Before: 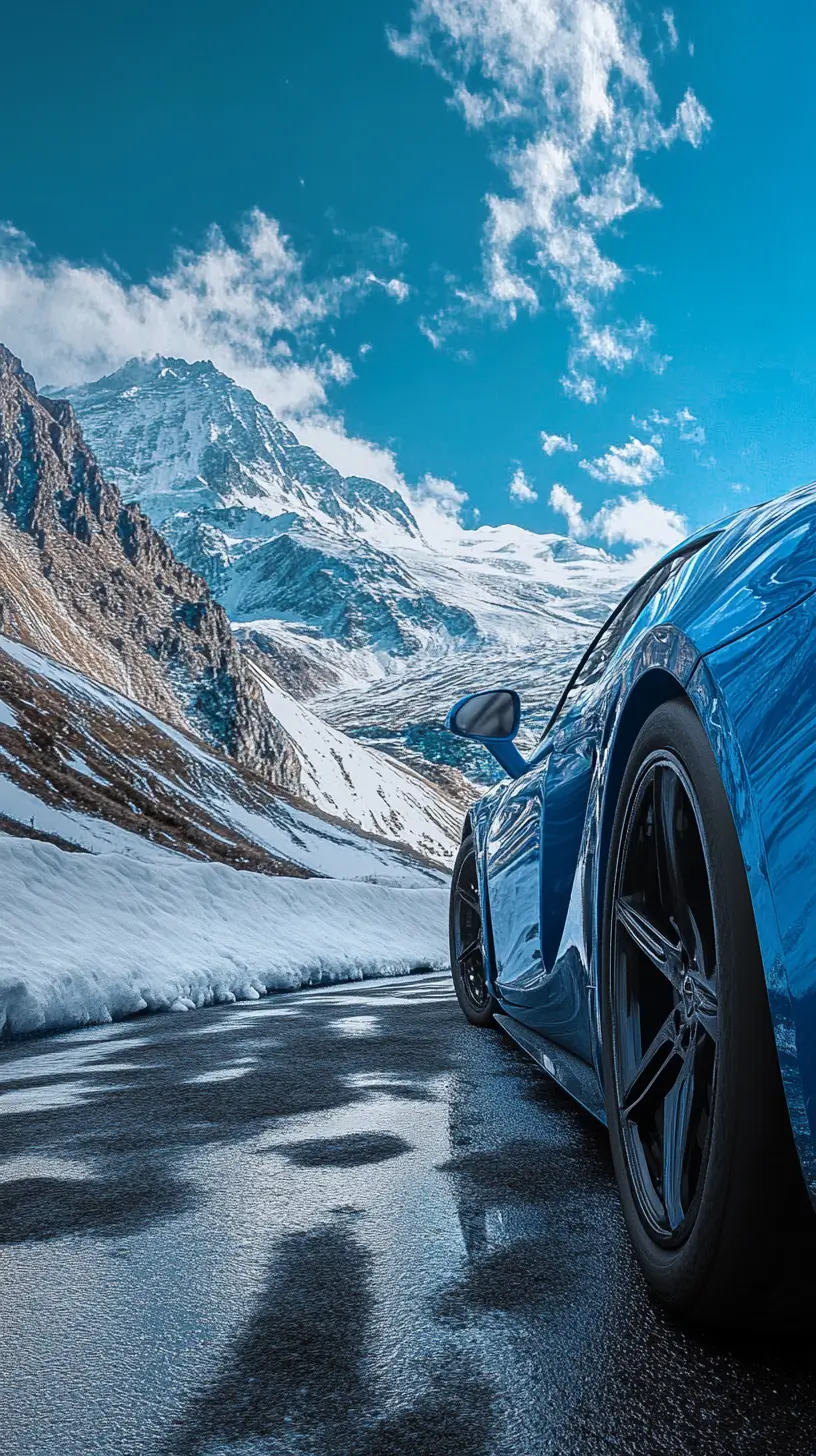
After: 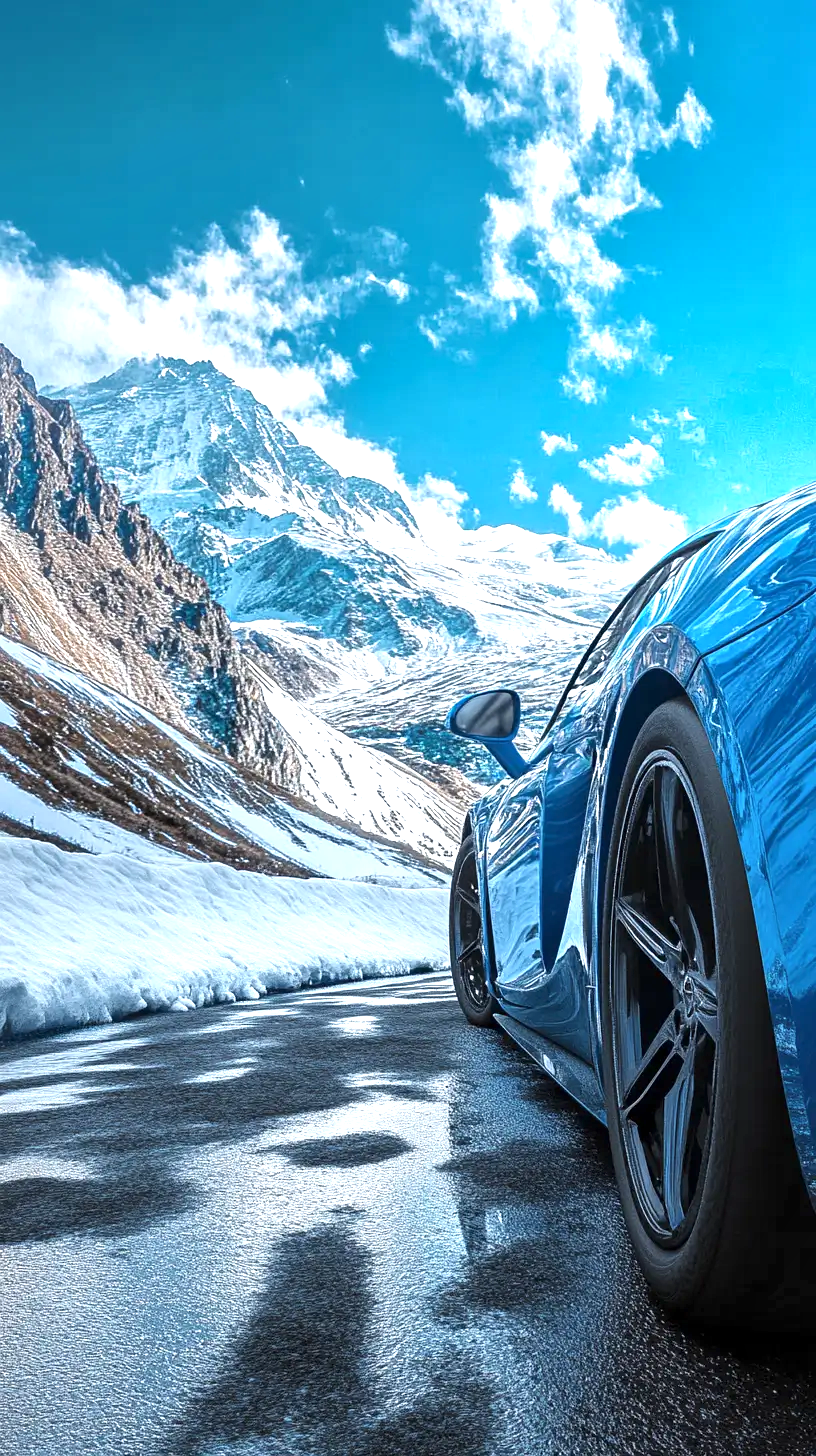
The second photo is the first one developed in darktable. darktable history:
exposure: black level correction 0, exposure 0.952 EV, compensate highlight preservation false
local contrast: mode bilateral grid, contrast 20, coarseness 51, detail 120%, midtone range 0.2
